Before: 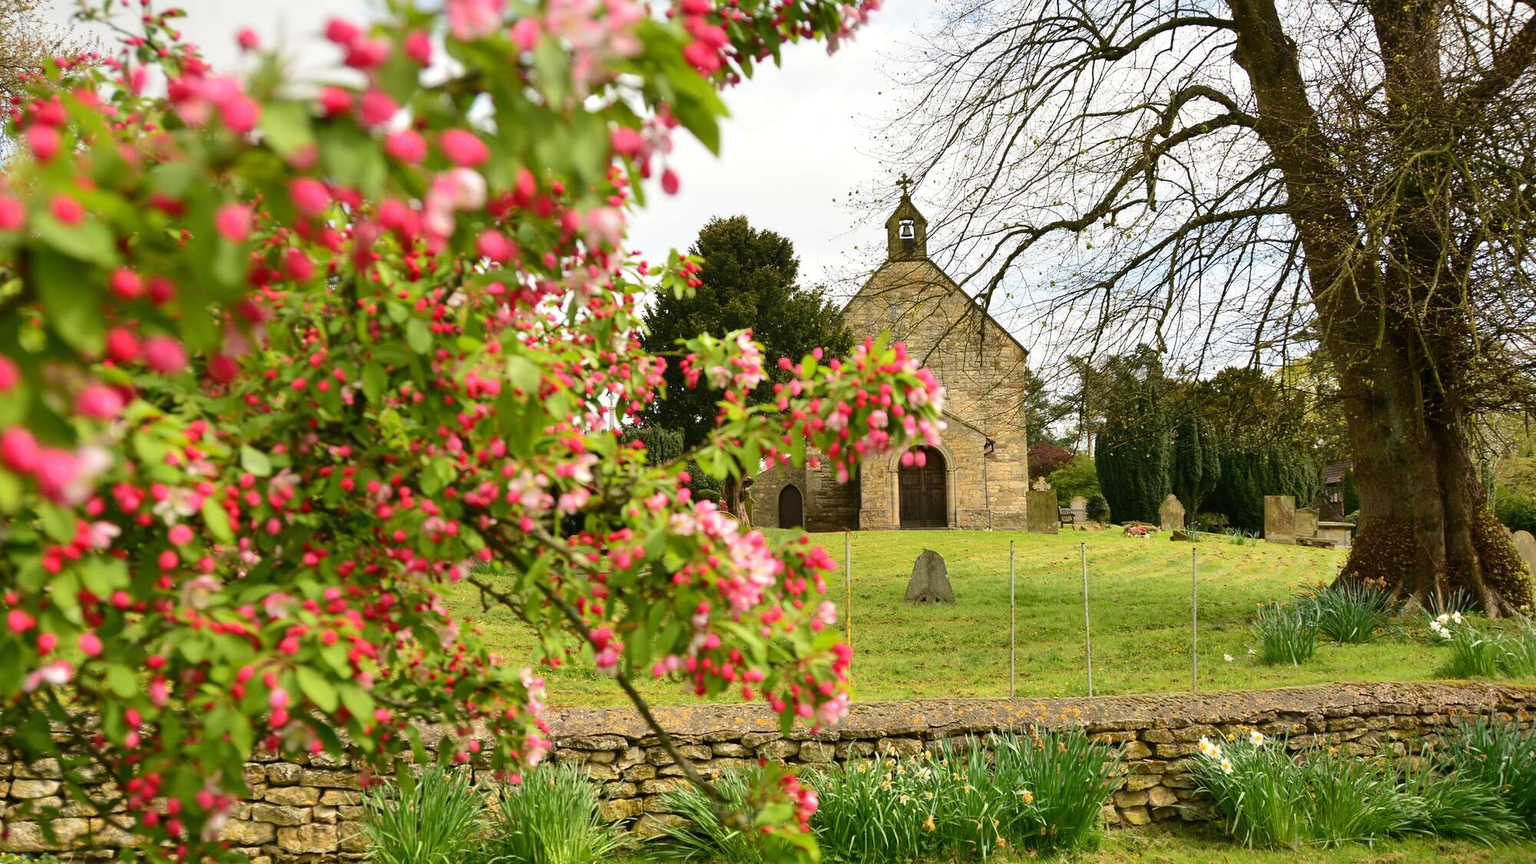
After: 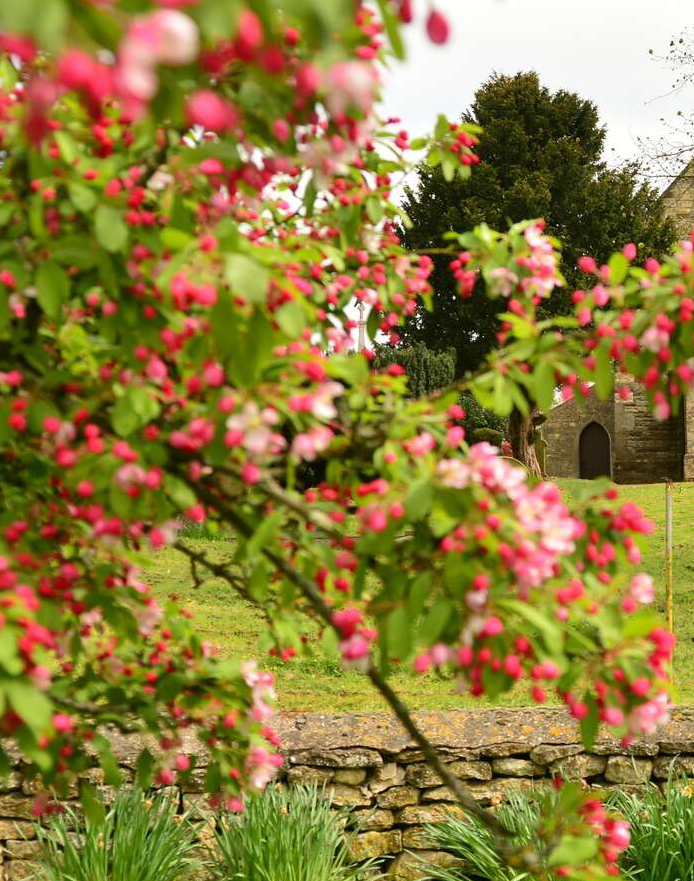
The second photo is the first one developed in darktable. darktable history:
crop and rotate: left 21.754%, top 18.637%, right 43.5%, bottom 2.989%
